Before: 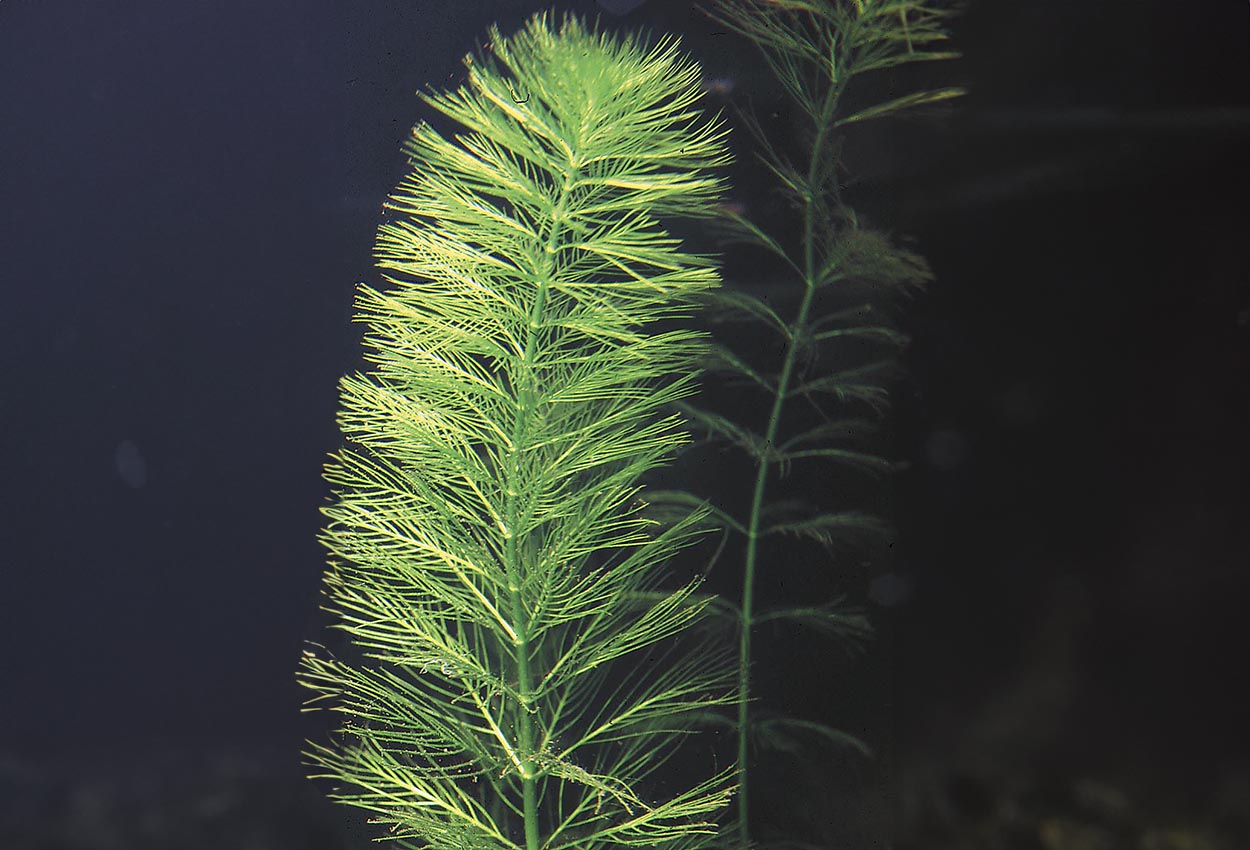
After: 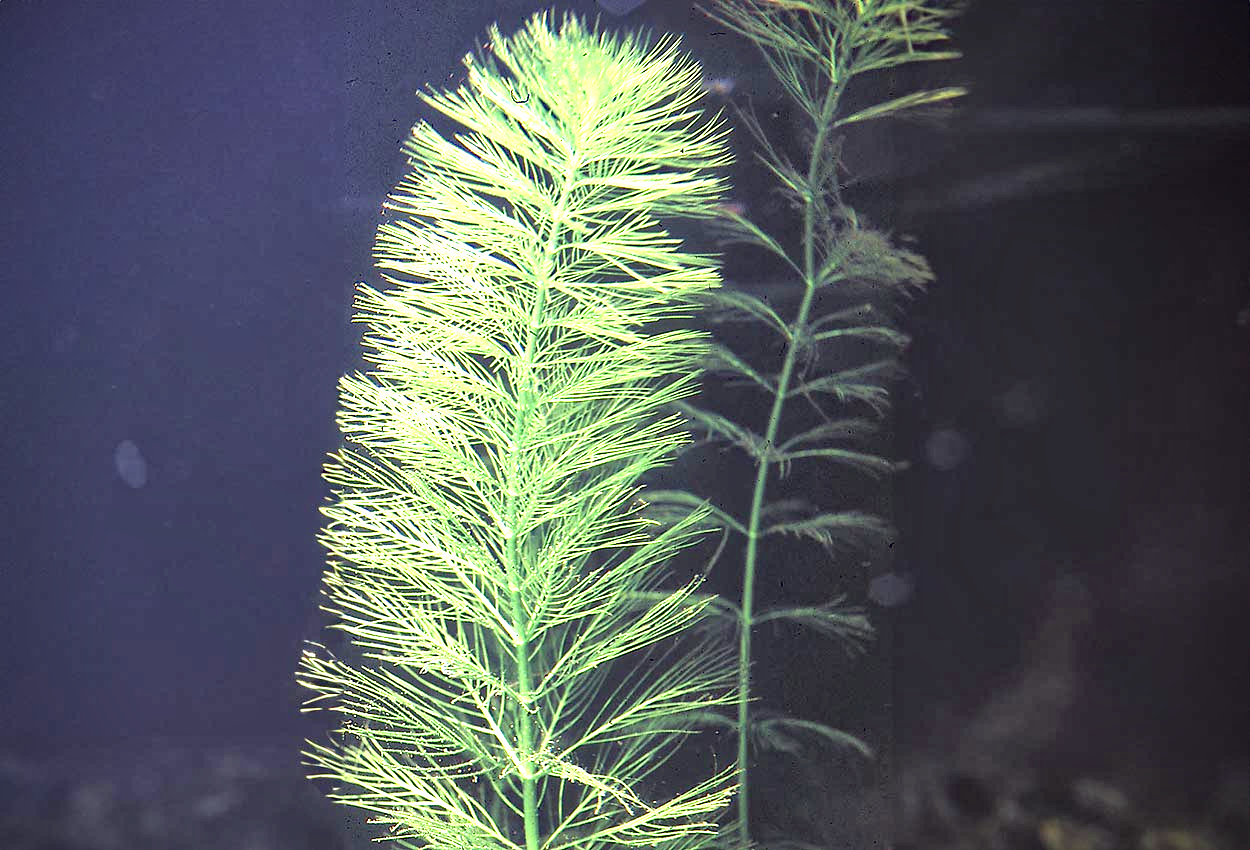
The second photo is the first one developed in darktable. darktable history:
haze removal: strength 0.29, distance 0.25, compatibility mode true, adaptive false
exposure: black level correction 0.001, exposure 1.822 EV, compensate exposure bias true, compensate highlight preservation false
vignetting: brightness -0.629, saturation -0.007, center (-0.028, 0.239)
local contrast: mode bilateral grid, contrast 20, coarseness 50, detail 150%, midtone range 0.2
white balance: red 0.982, blue 1.018
